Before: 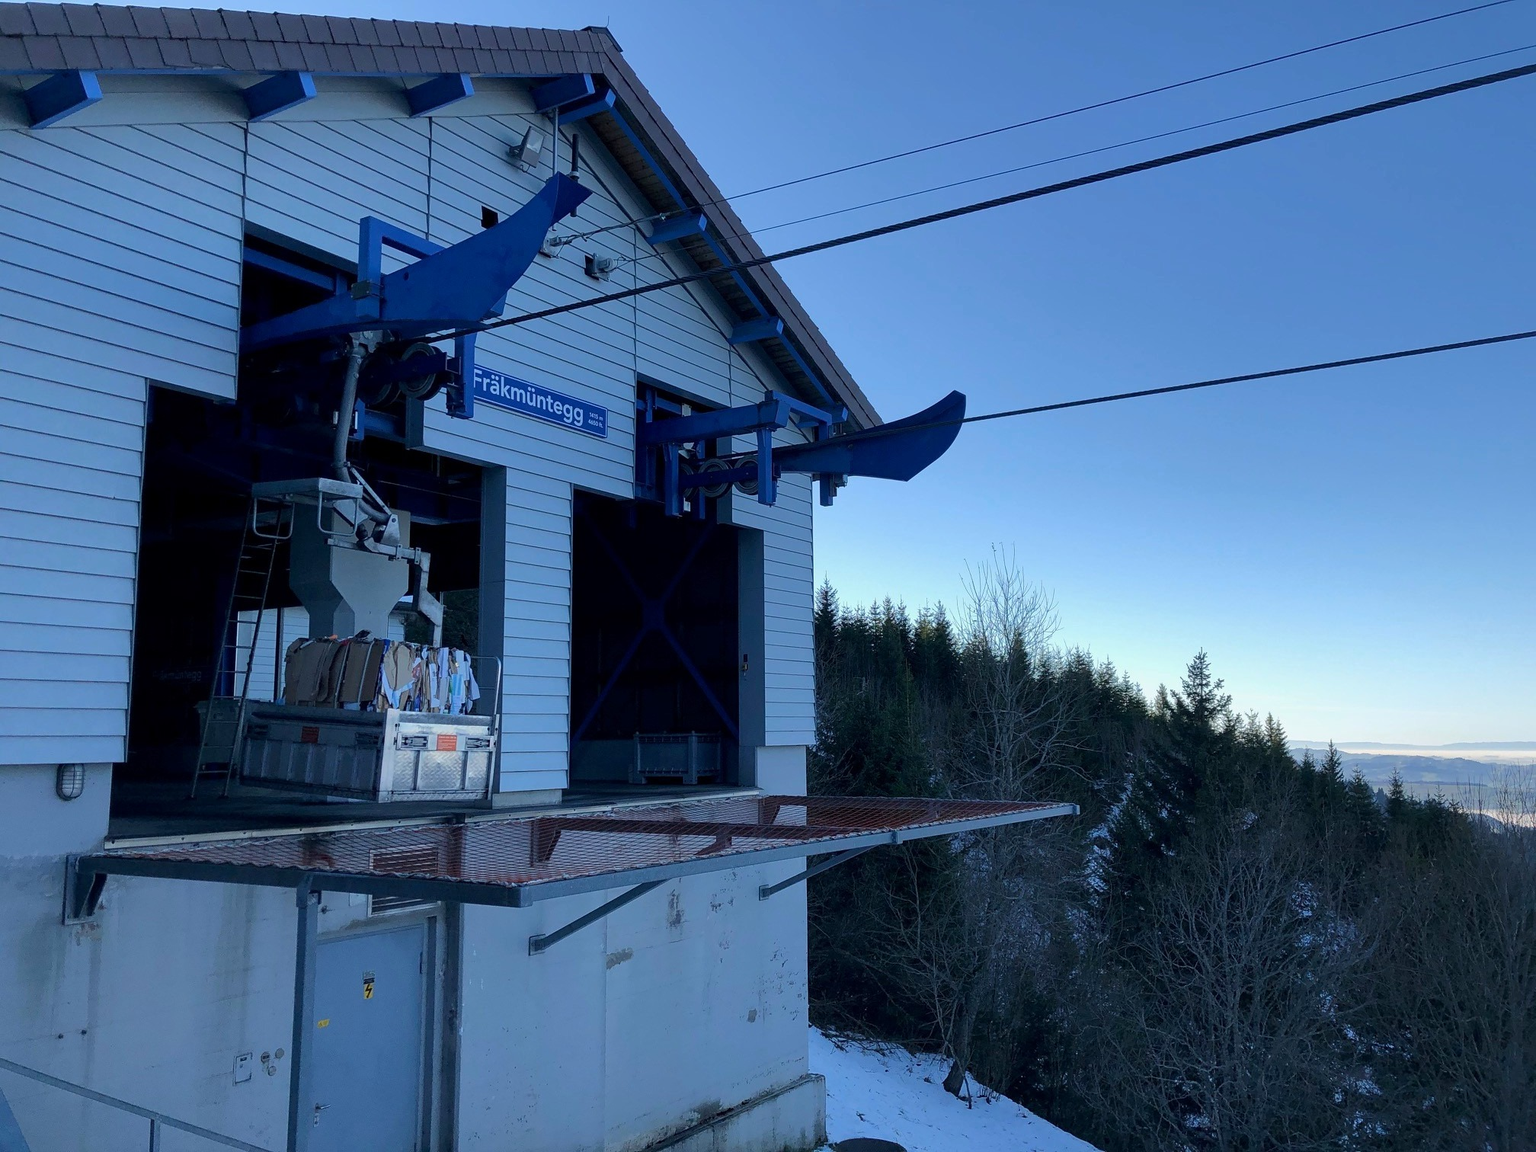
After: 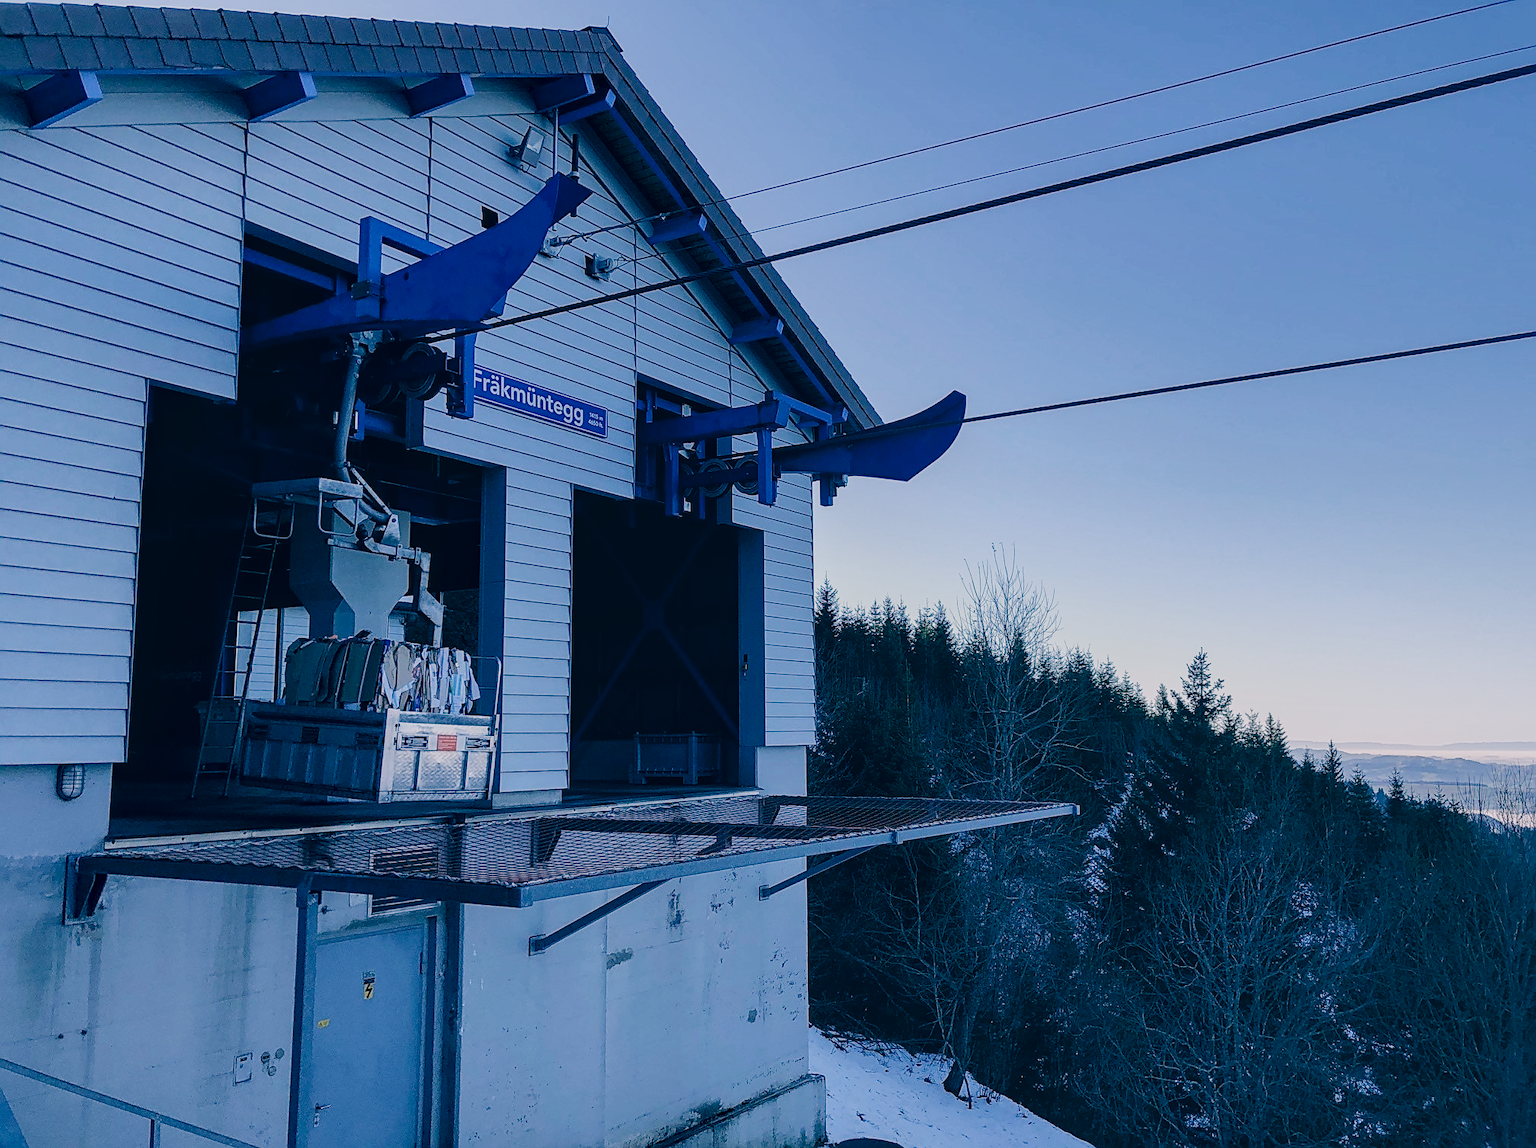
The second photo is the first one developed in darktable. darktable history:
exposure: exposure -0.05 EV
color balance: lift [1.006, 0.985, 1.002, 1.015], gamma [1, 0.953, 1.008, 1.047], gain [1.076, 1.13, 1.004, 0.87]
sharpen: on, module defaults
sigmoid: skew -0.2, preserve hue 0%, red attenuation 0.1, red rotation 0.035, green attenuation 0.1, green rotation -0.017, blue attenuation 0.15, blue rotation -0.052, base primaries Rec2020
crop: top 0.05%, bottom 0.098%
color calibration: illuminant custom, x 0.363, y 0.385, temperature 4528.03 K
local contrast: on, module defaults
